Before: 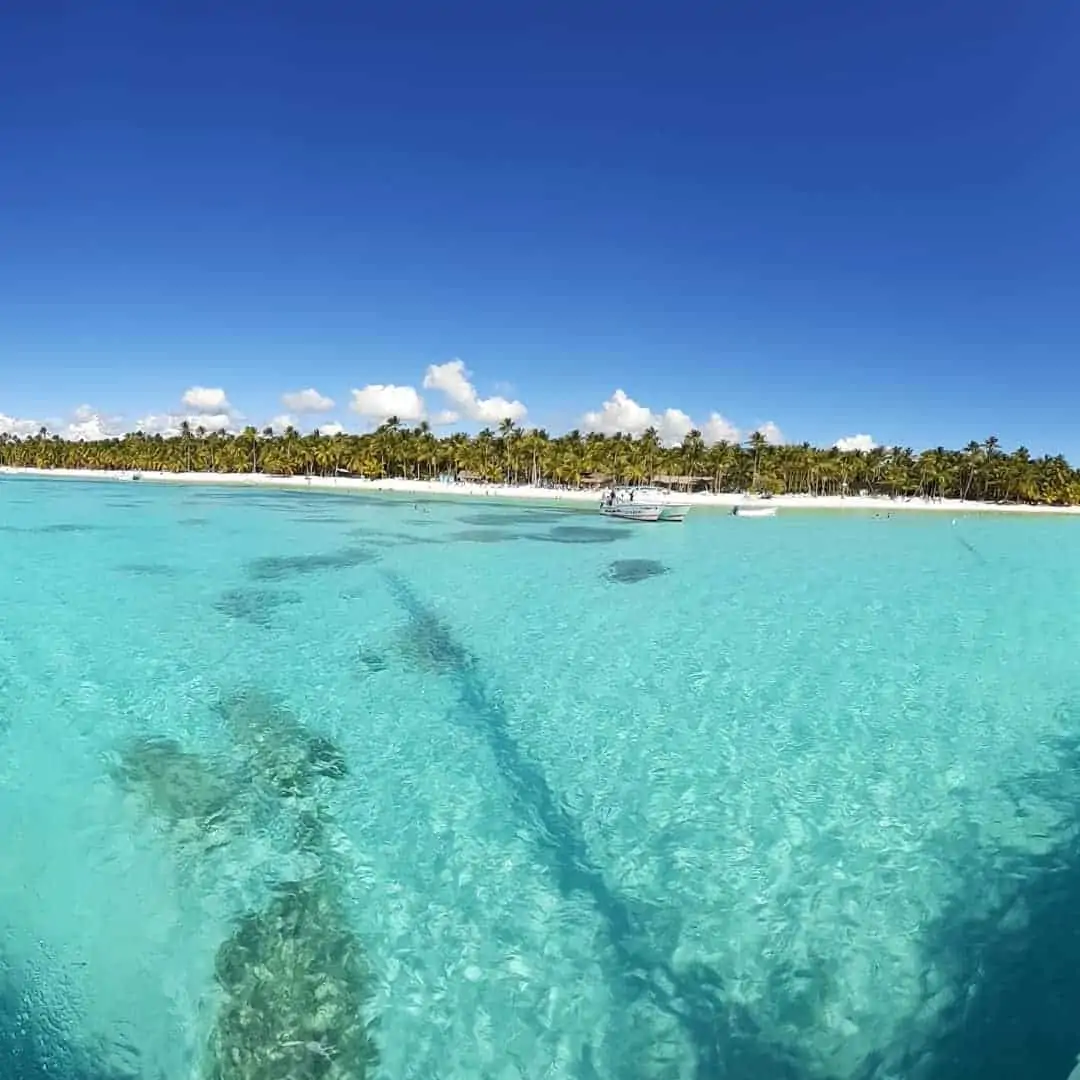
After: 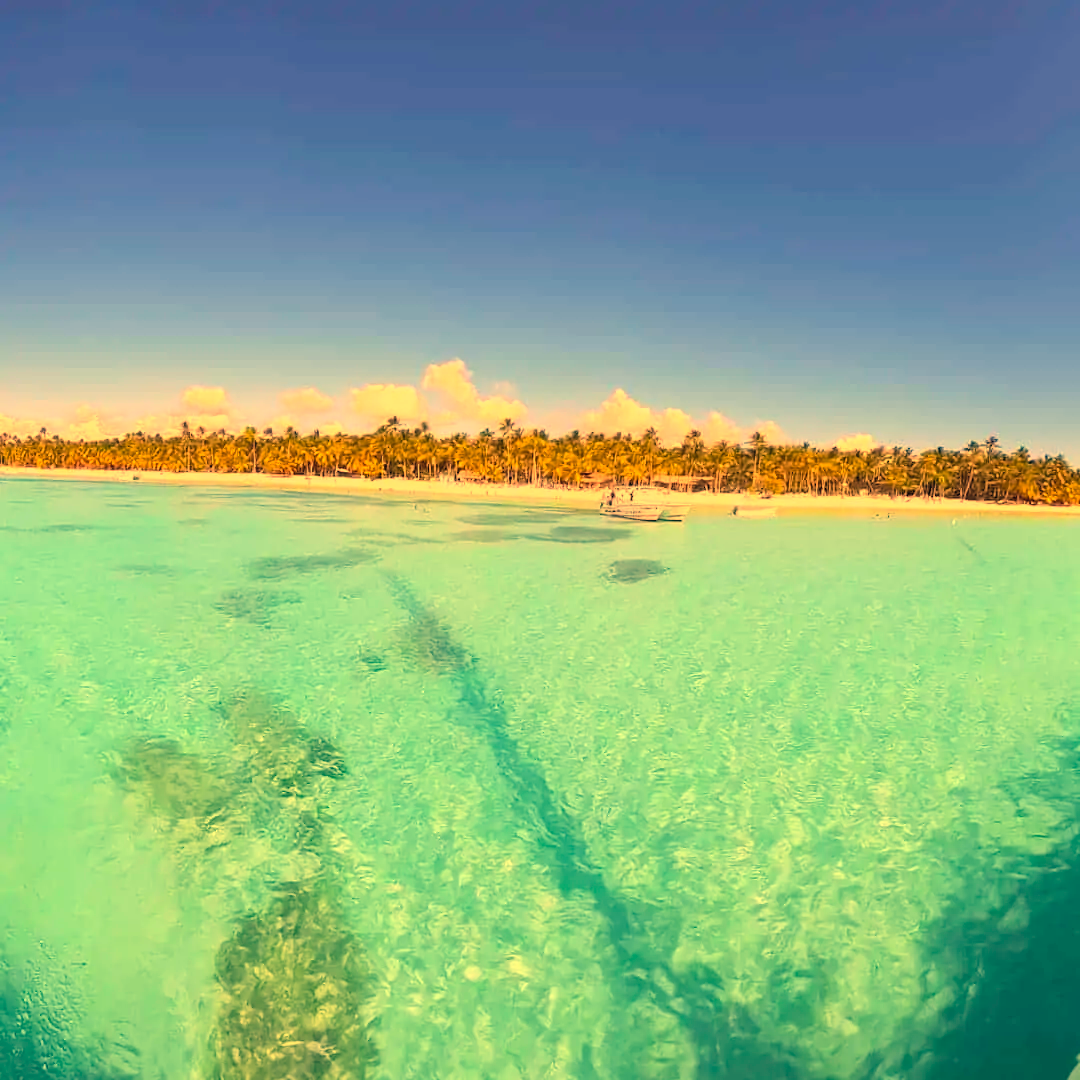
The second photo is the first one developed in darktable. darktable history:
white balance: red 1.467, blue 0.684
contrast brightness saturation: contrast 0.07, brightness 0.18, saturation 0.4
